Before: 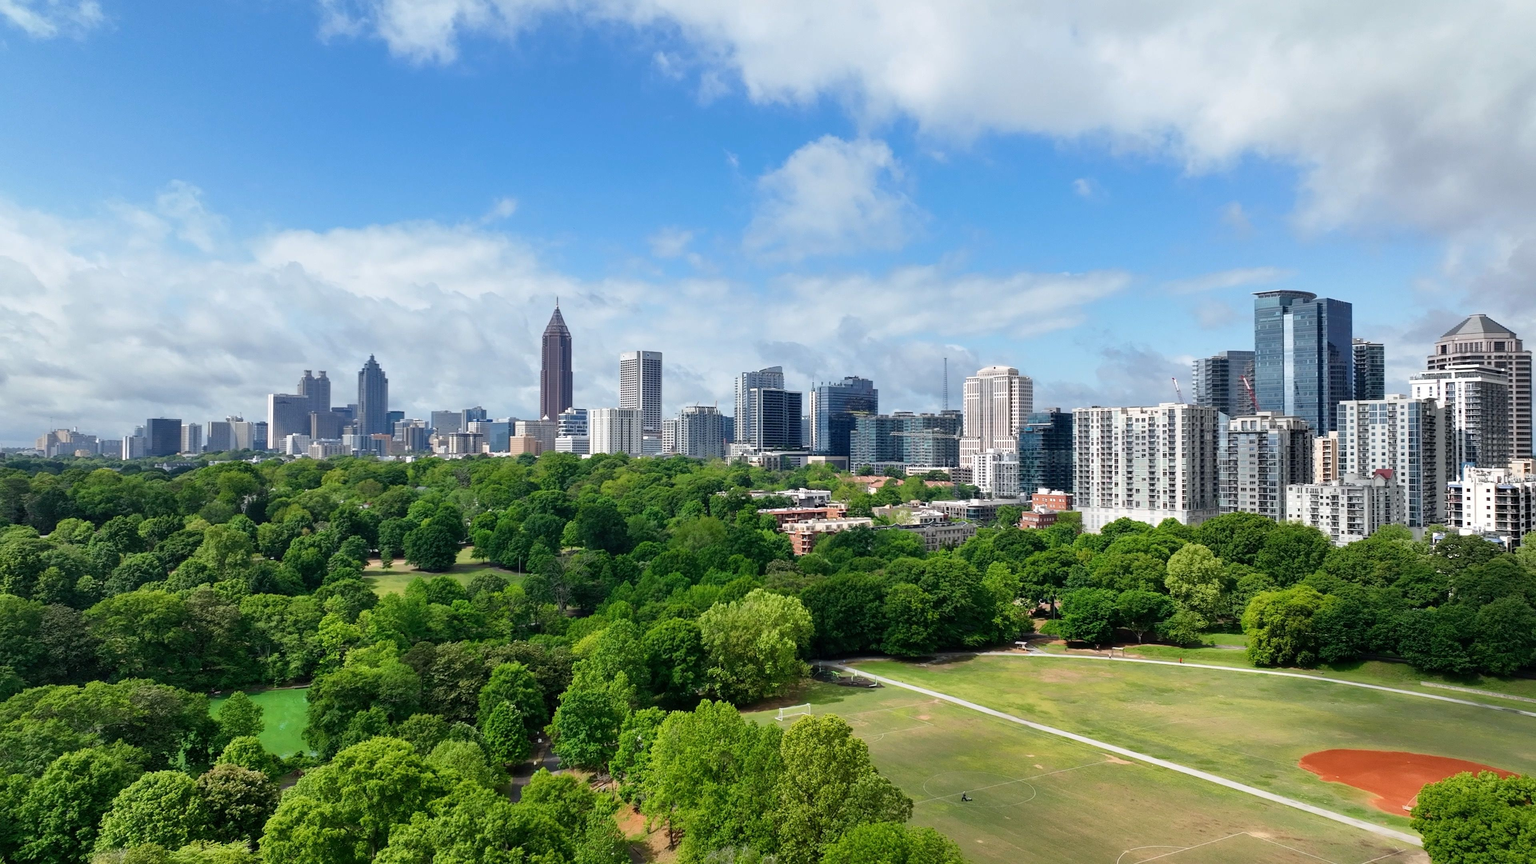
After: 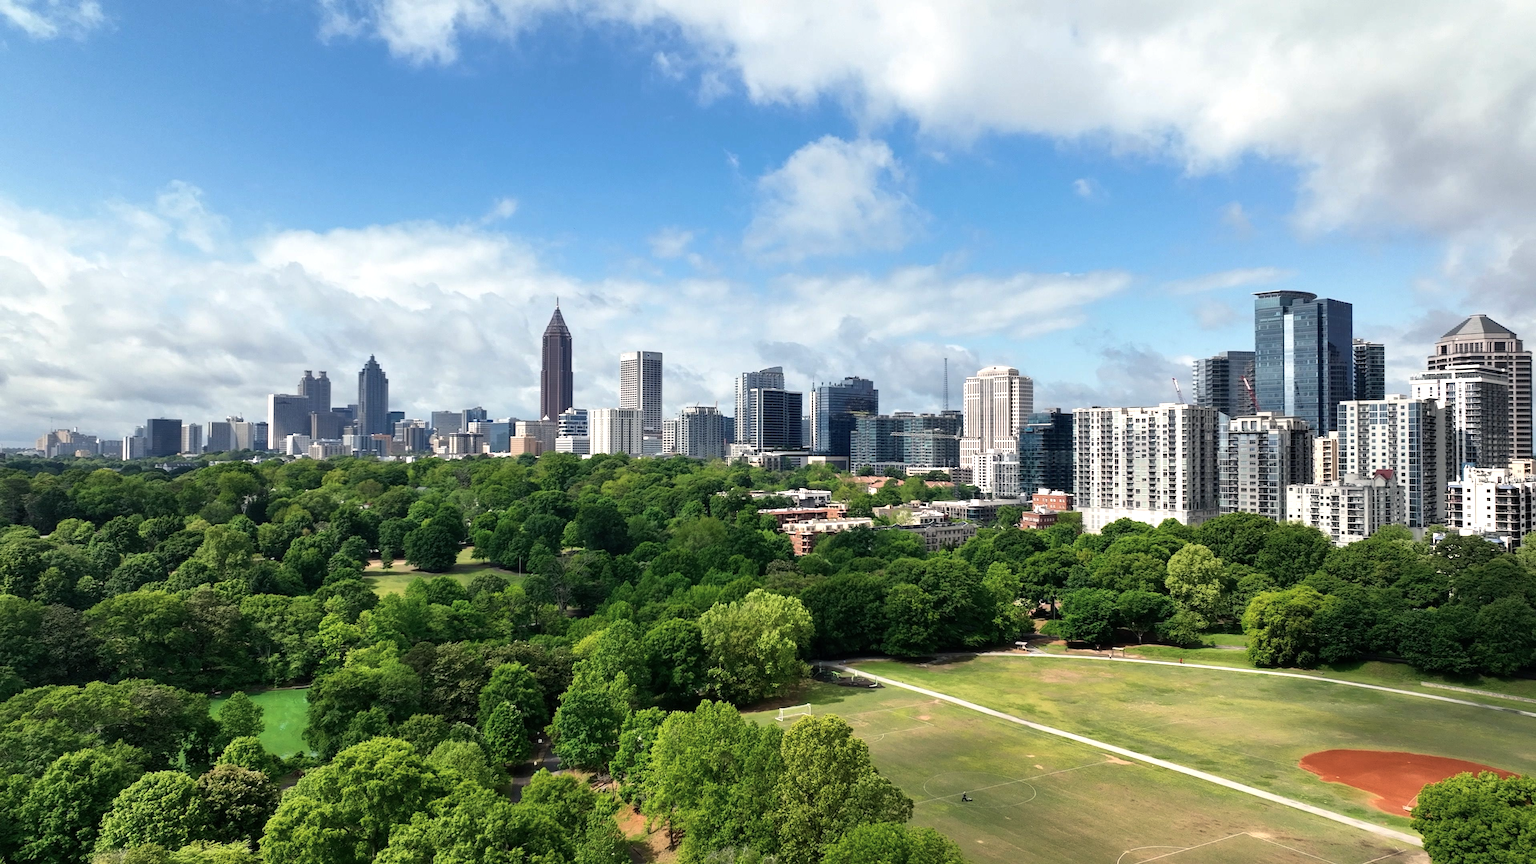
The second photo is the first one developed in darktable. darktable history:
color balance rgb: highlights gain › chroma 2.045%, highlights gain › hue 72.41°, perceptual saturation grading › global saturation -11.89%, perceptual brilliance grading › global brilliance -18.447%, perceptual brilliance grading › highlights 28.264%, global vibrance 15.513%
